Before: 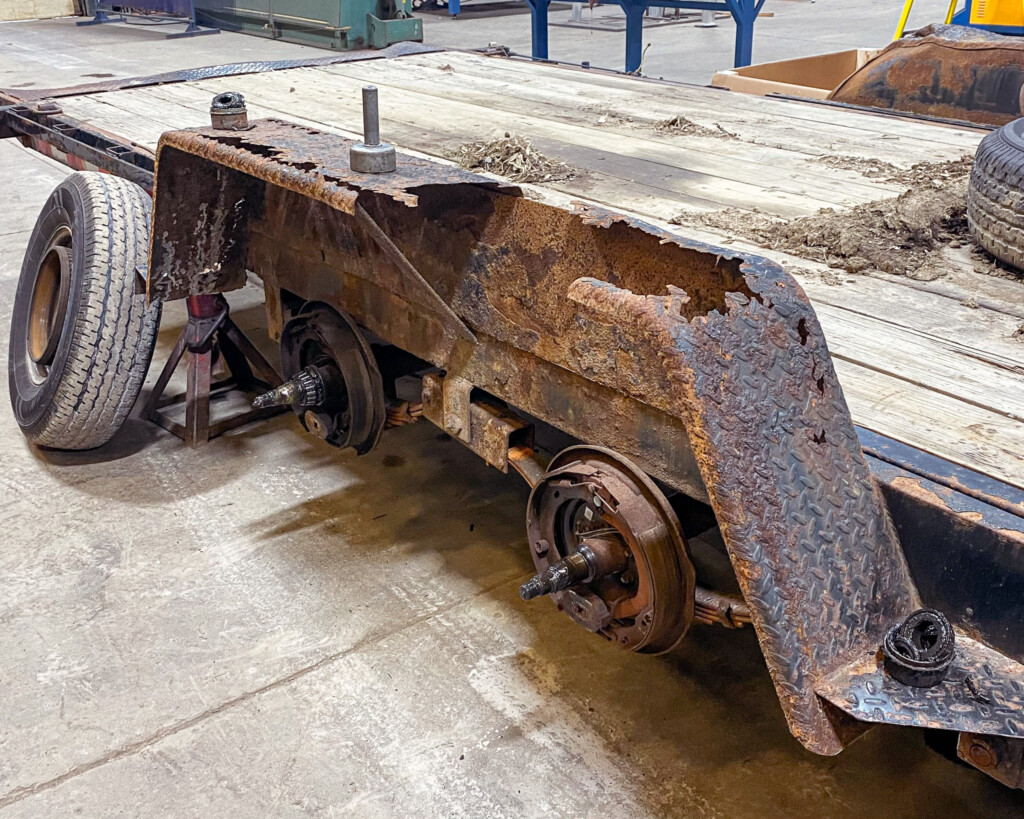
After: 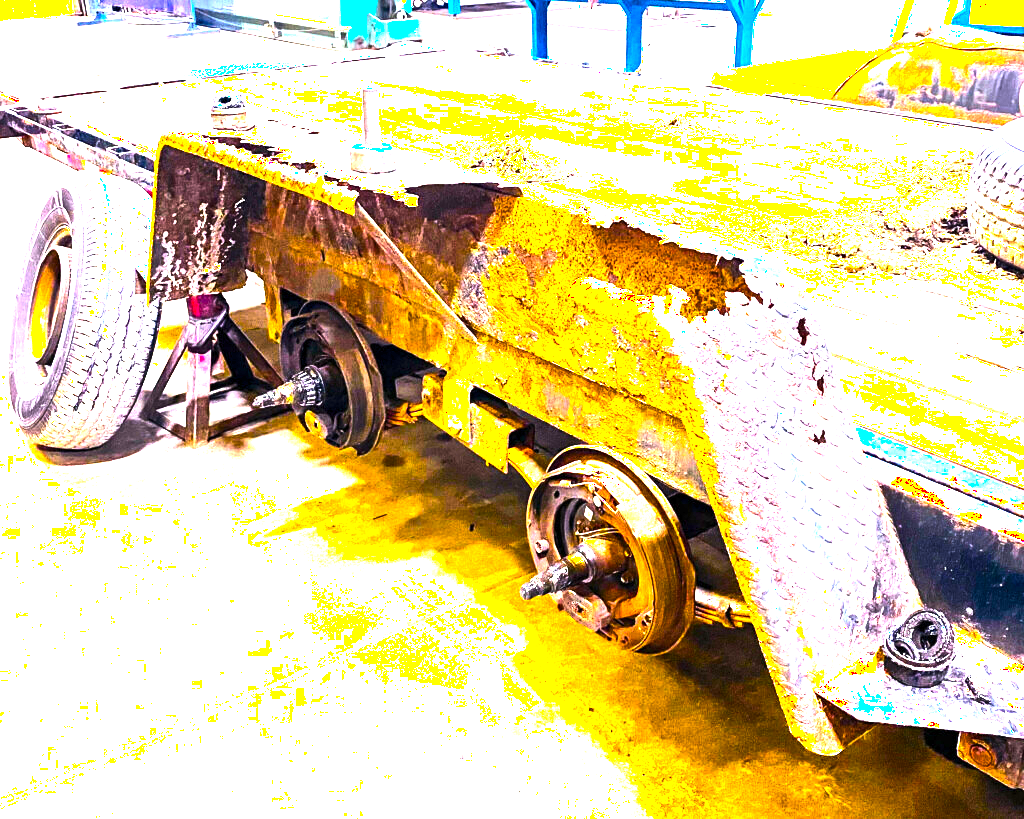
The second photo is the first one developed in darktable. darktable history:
exposure: exposure 2 EV, compensate highlight preservation false
color balance rgb: linear chroma grading › shadows -30%, linear chroma grading › global chroma 35%, perceptual saturation grading › global saturation 75%, perceptual saturation grading › shadows -30%, perceptual brilliance grading › highlights 75%, perceptual brilliance grading › shadows -30%, global vibrance 35%
contrast brightness saturation: contrast 0.15, brightness 0.05
